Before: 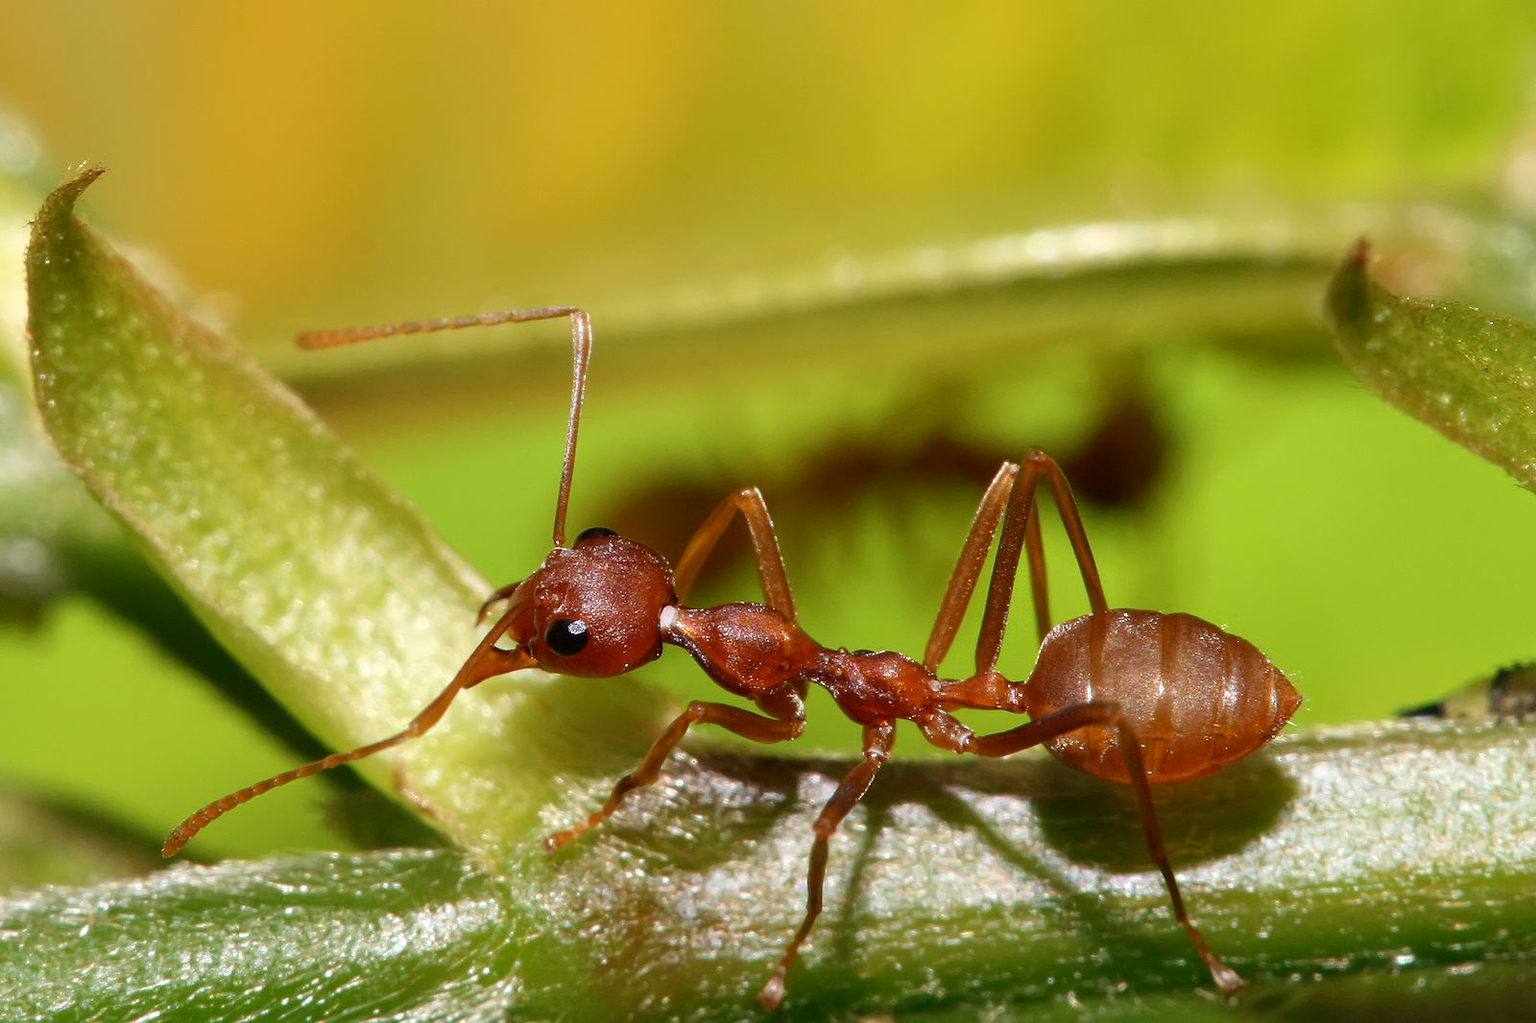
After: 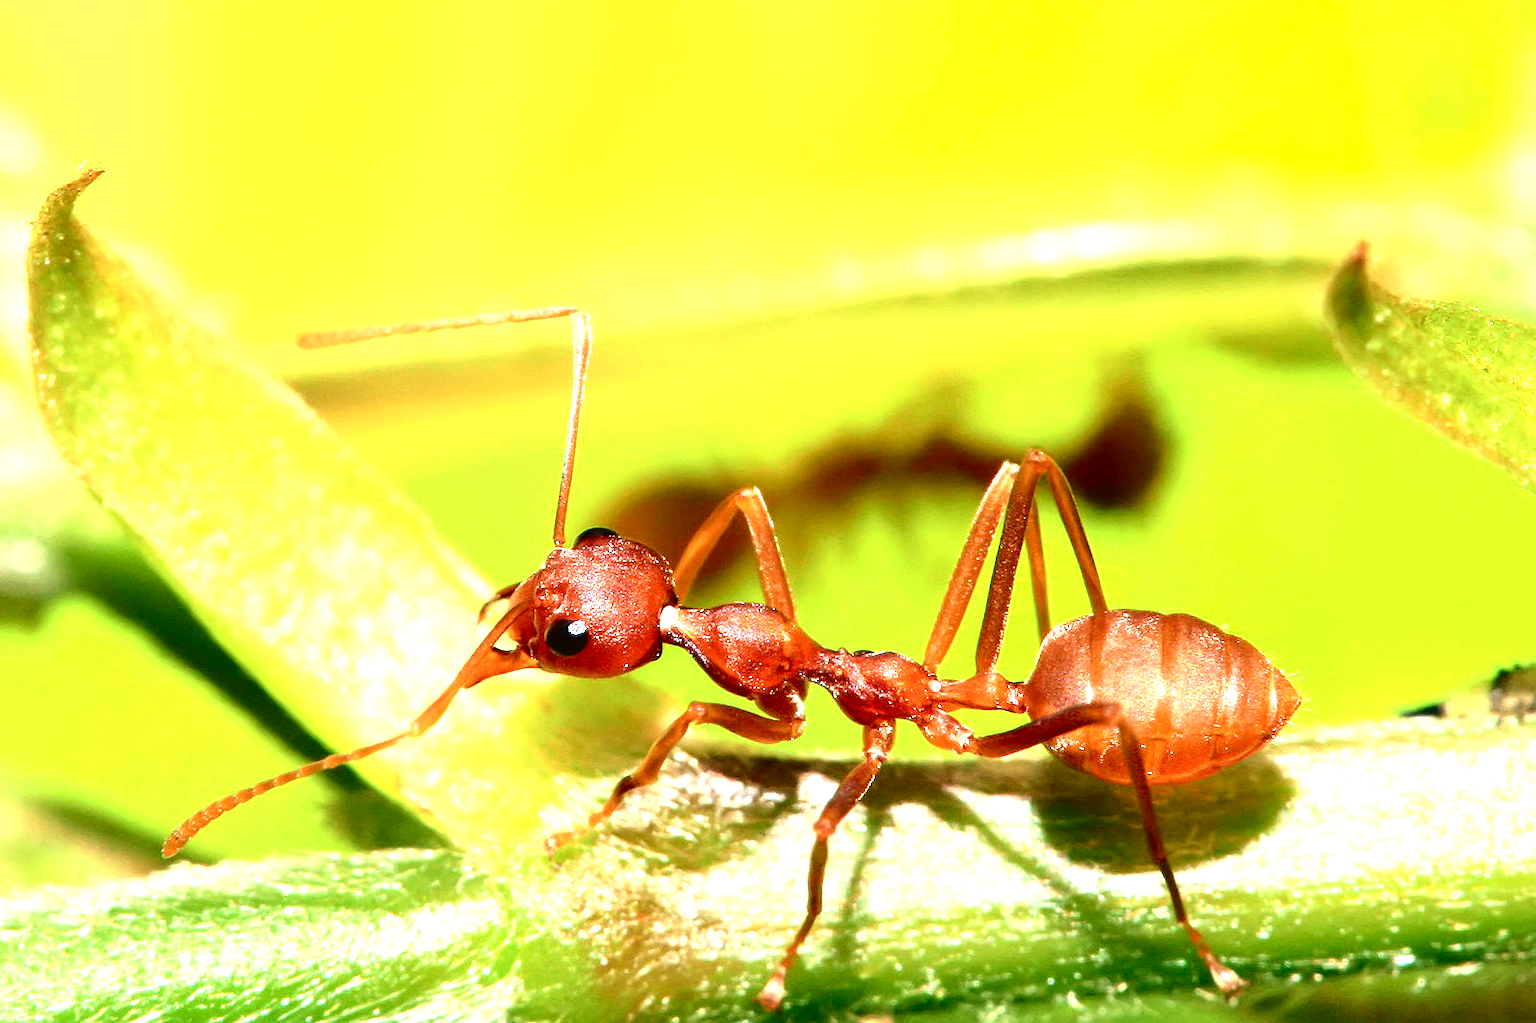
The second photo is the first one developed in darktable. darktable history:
exposure: black level correction 0, exposure 0.938 EV, compensate highlight preservation false
tone curve: curves: ch0 [(0, 0.011) (0.053, 0.026) (0.174, 0.115) (0.398, 0.444) (0.673, 0.775) (0.829, 0.906) (0.991, 0.981)]; ch1 [(0, 0) (0.276, 0.206) (0.409, 0.383) (0.473, 0.458) (0.492, 0.501) (0.512, 0.513) (0.54, 0.543) (0.585, 0.617) (0.659, 0.686) (0.78, 0.8) (1, 1)]; ch2 [(0, 0) (0.438, 0.449) (0.473, 0.469) (0.503, 0.5) (0.523, 0.534) (0.562, 0.594) (0.612, 0.635) (0.695, 0.713) (1, 1)], color space Lab, independent channels, preserve colors none
levels: levels [0, 0.43, 0.859]
